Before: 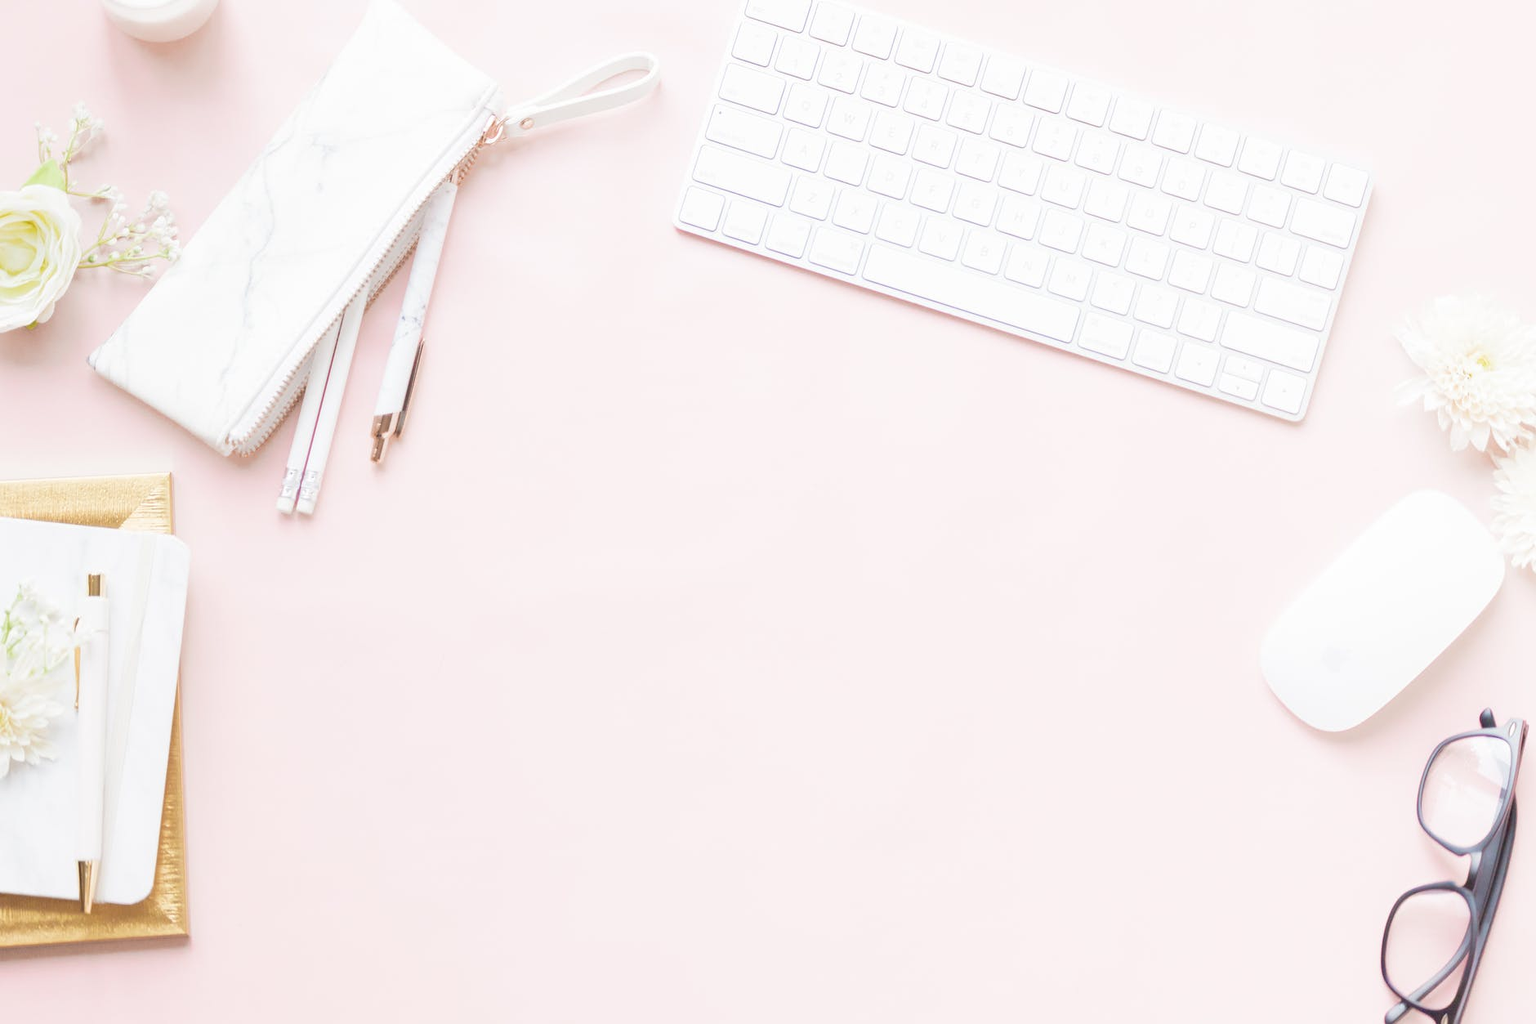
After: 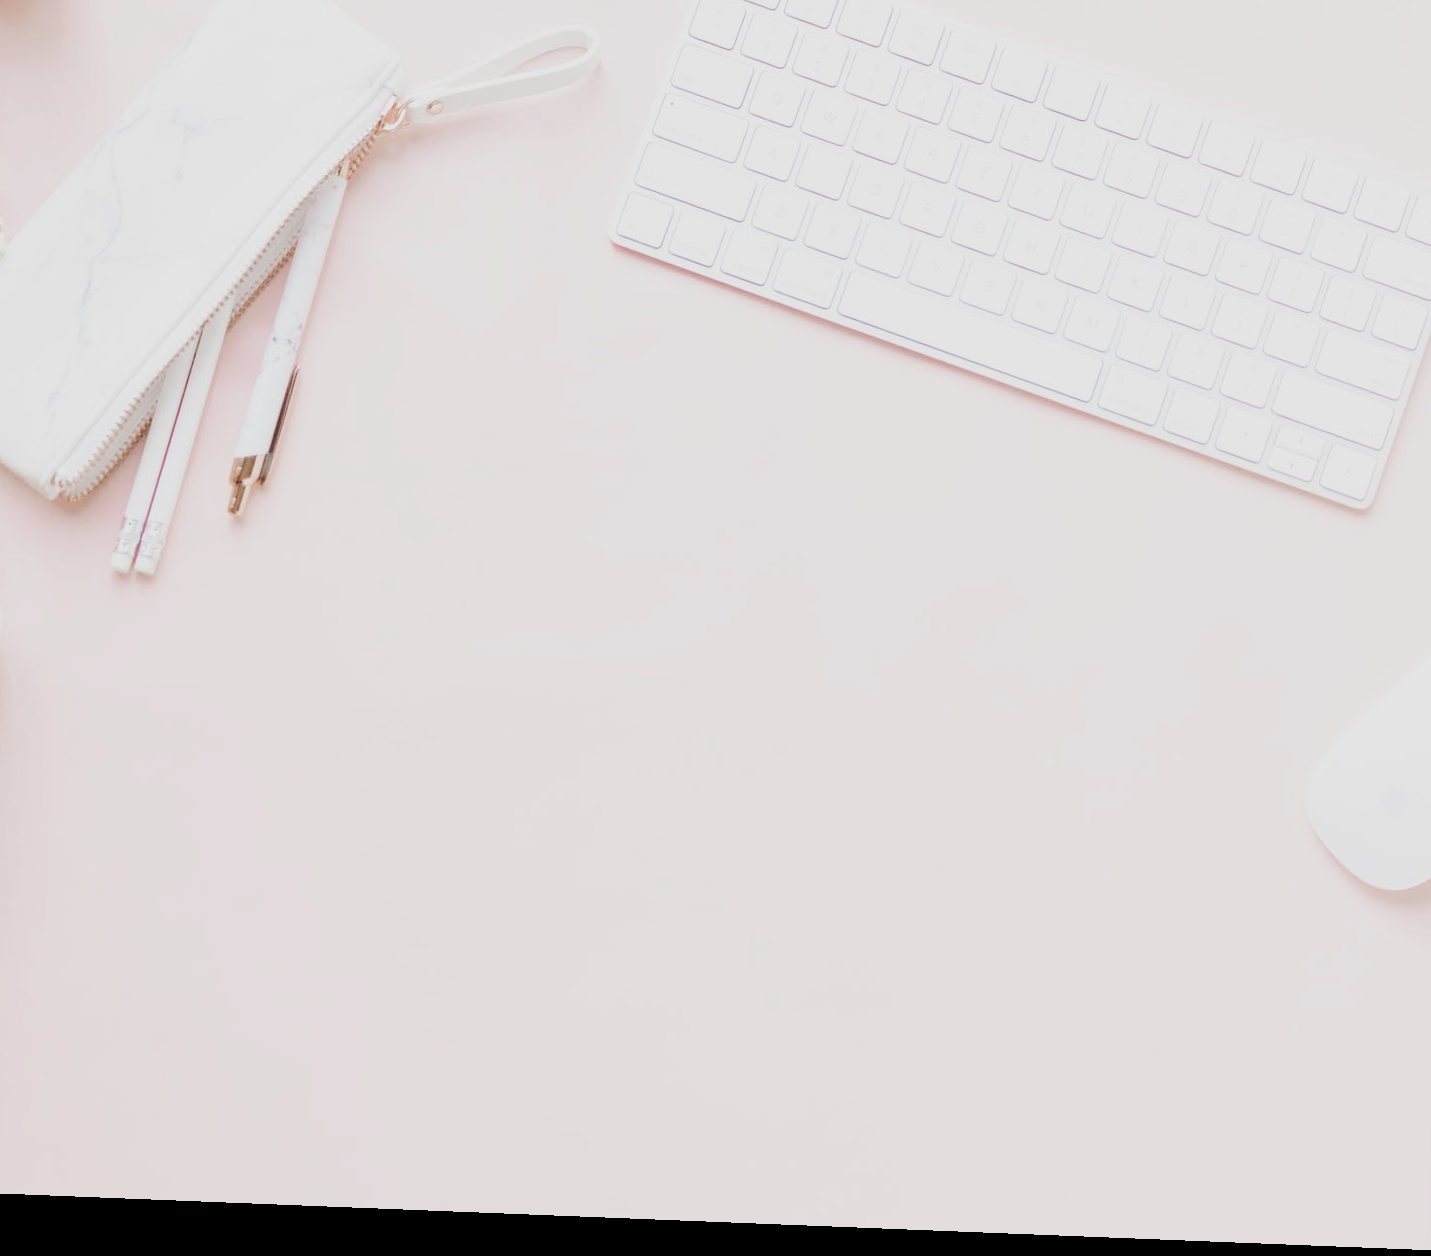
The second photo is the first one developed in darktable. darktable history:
rotate and perspective: rotation 2.27°, automatic cropping off
exposure: exposure -1 EV, compensate highlight preservation false
crop and rotate: left 13.15%, top 5.251%, right 12.609%
base curve: curves: ch0 [(0, 0) (0.028, 0.03) (0.121, 0.232) (0.46, 0.748) (0.859, 0.968) (1, 1)], preserve colors none
